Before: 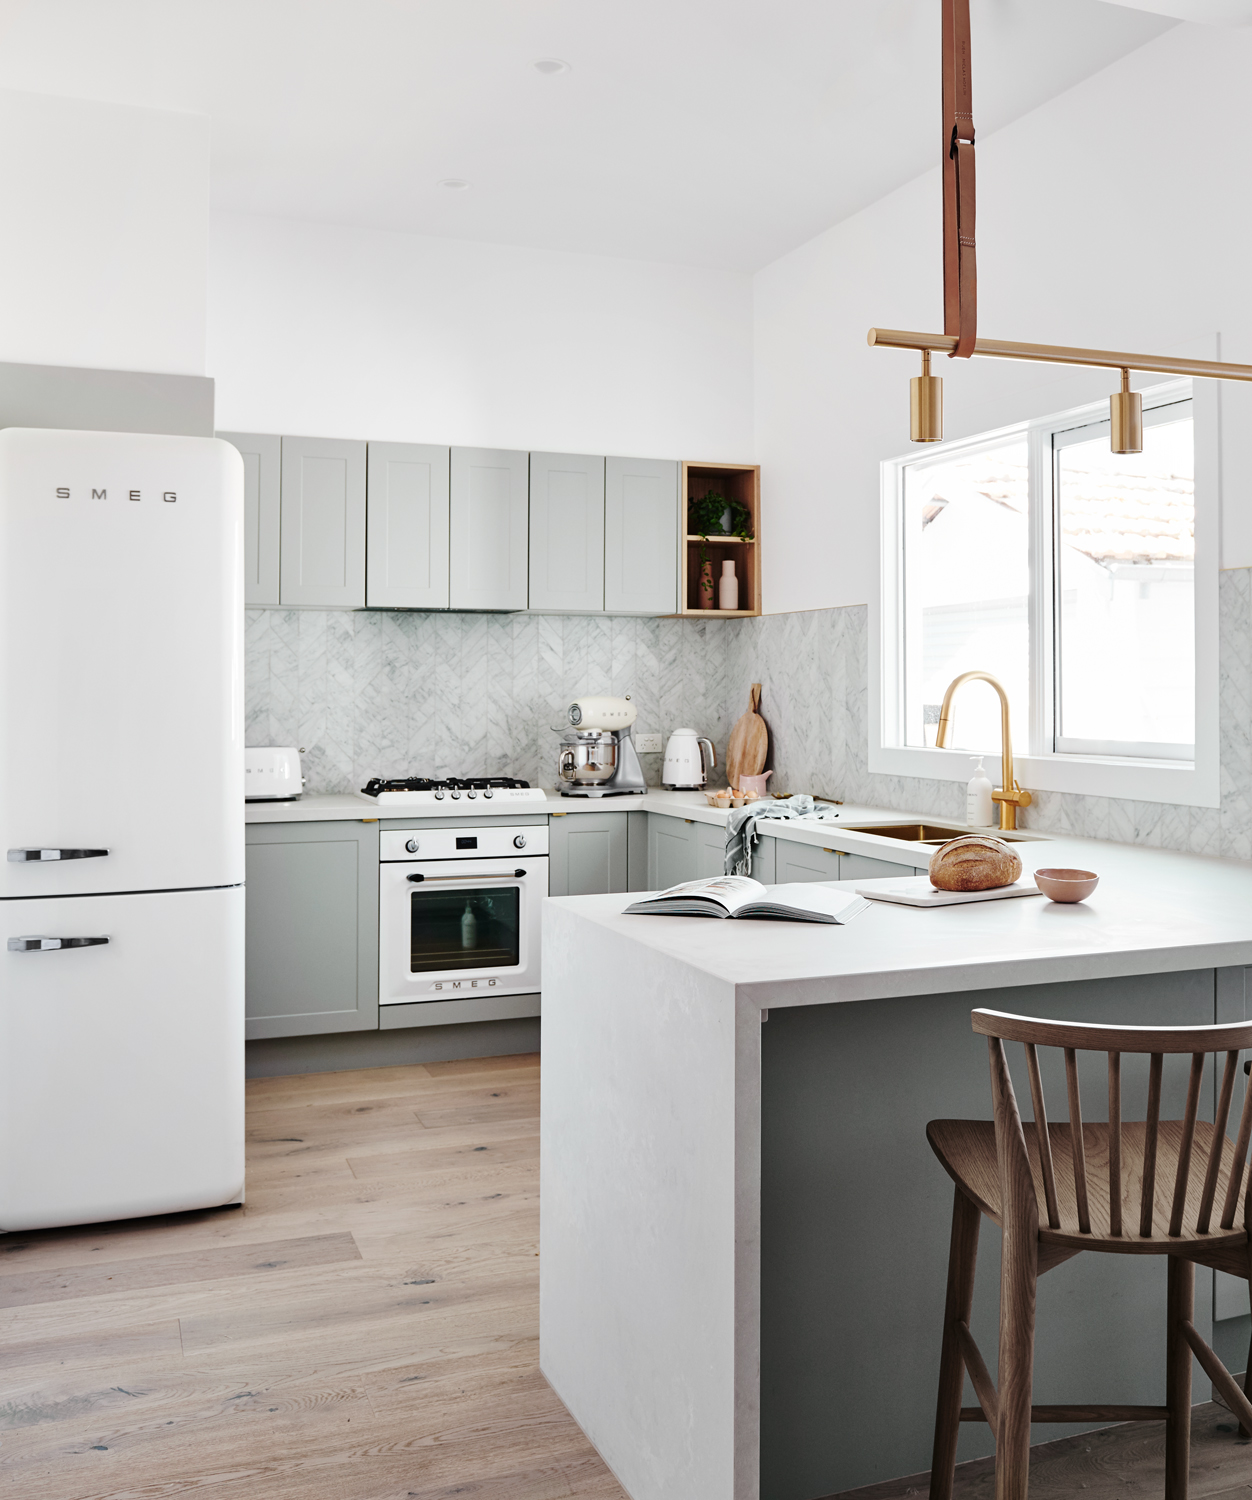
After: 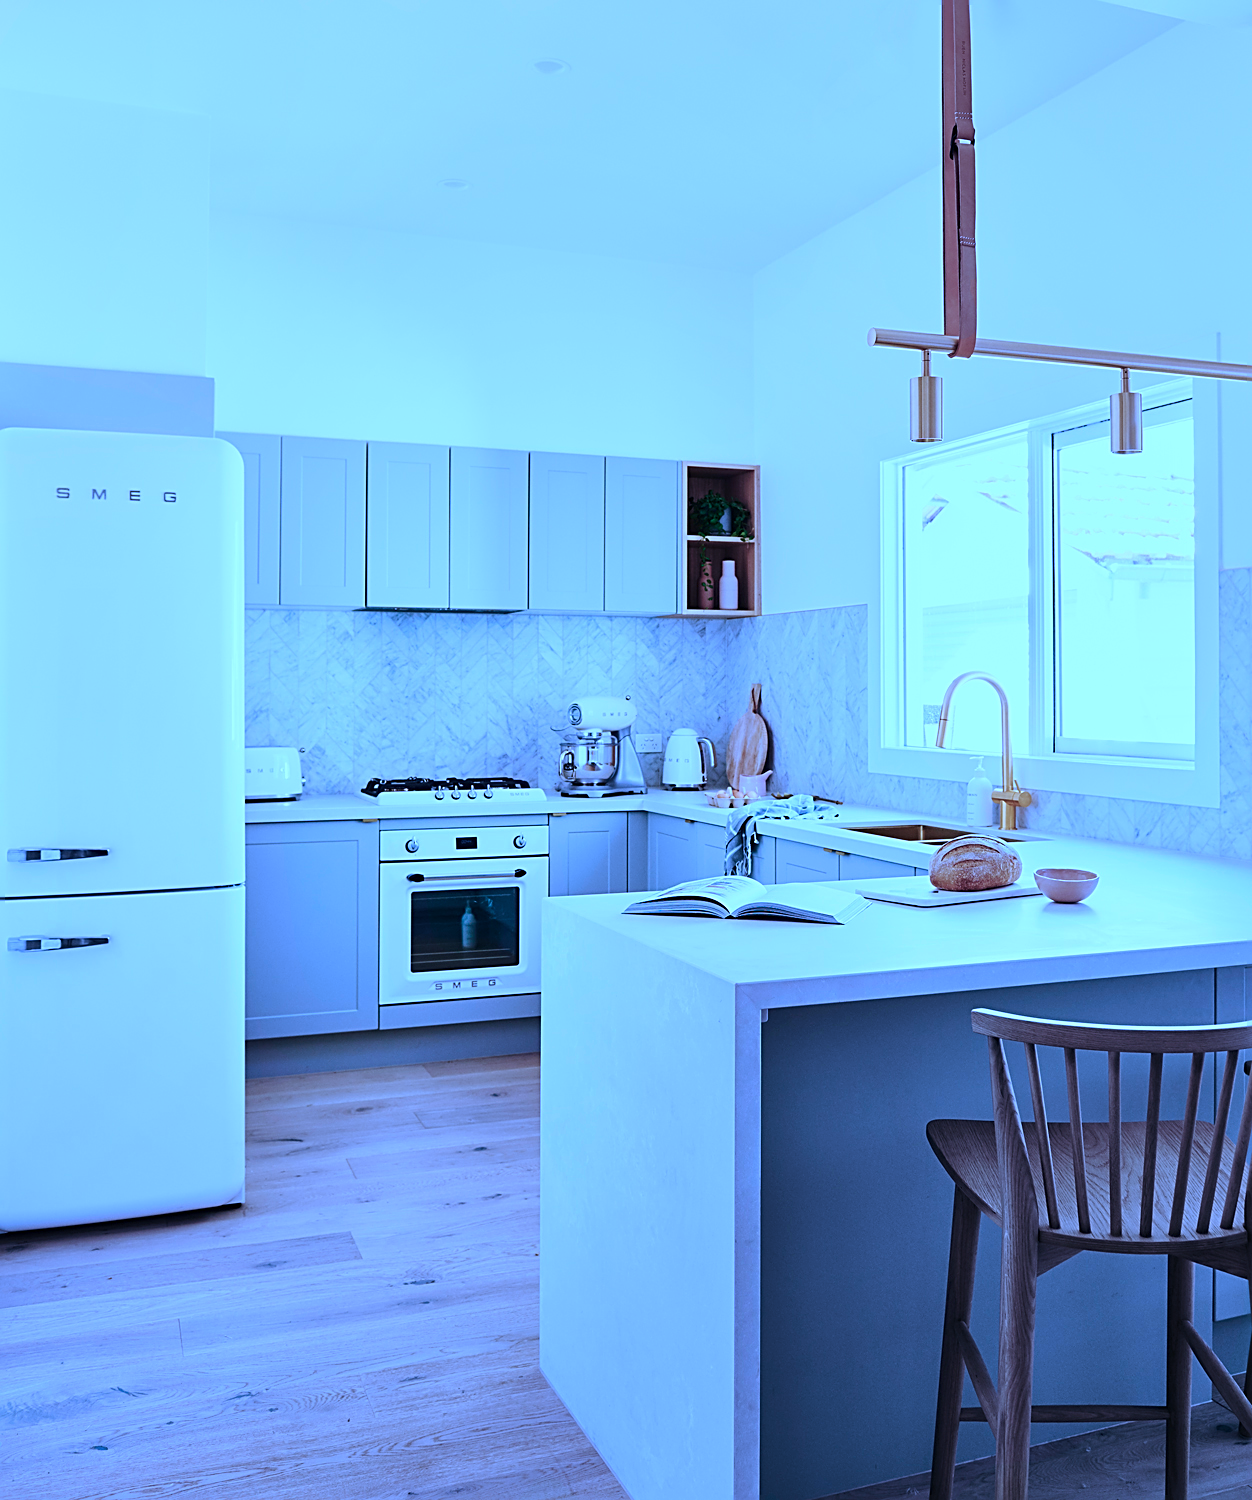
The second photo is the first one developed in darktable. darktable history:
sharpen: on, module defaults
color calibration: illuminant custom, x 0.461, y 0.43, temperature 2624.03 K, saturation algorithm version 1 (2020)
